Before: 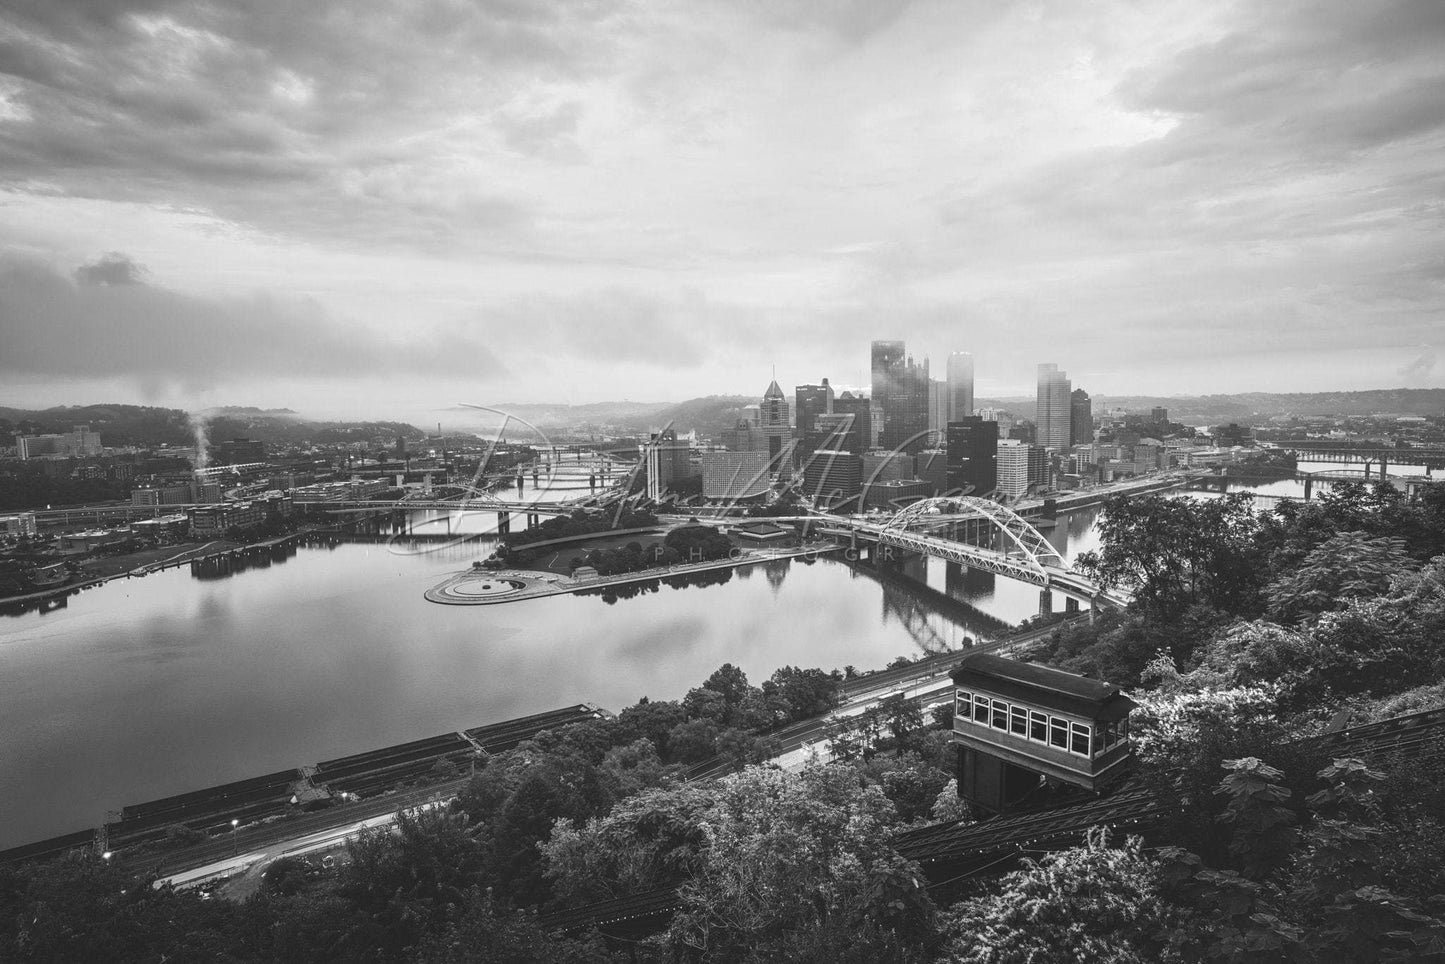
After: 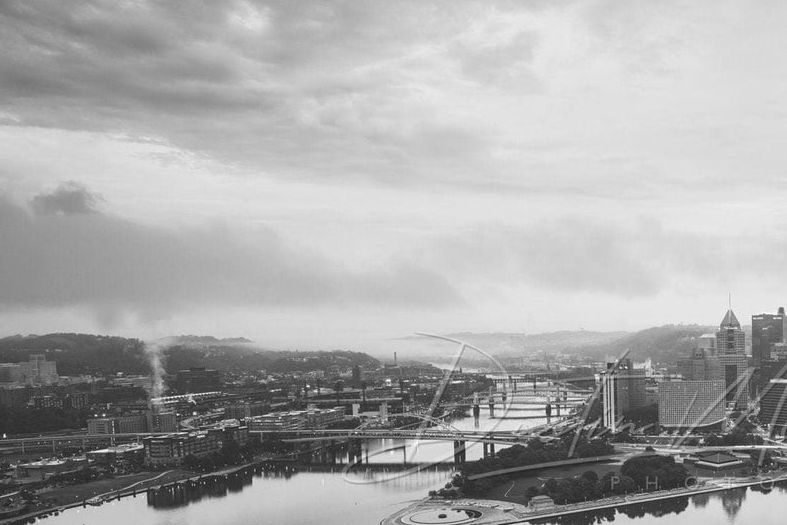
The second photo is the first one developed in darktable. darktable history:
crop and rotate: left 3.056%, top 7.407%, right 42.432%, bottom 38.115%
exposure: exposure -0.04 EV, compensate highlight preservation false
